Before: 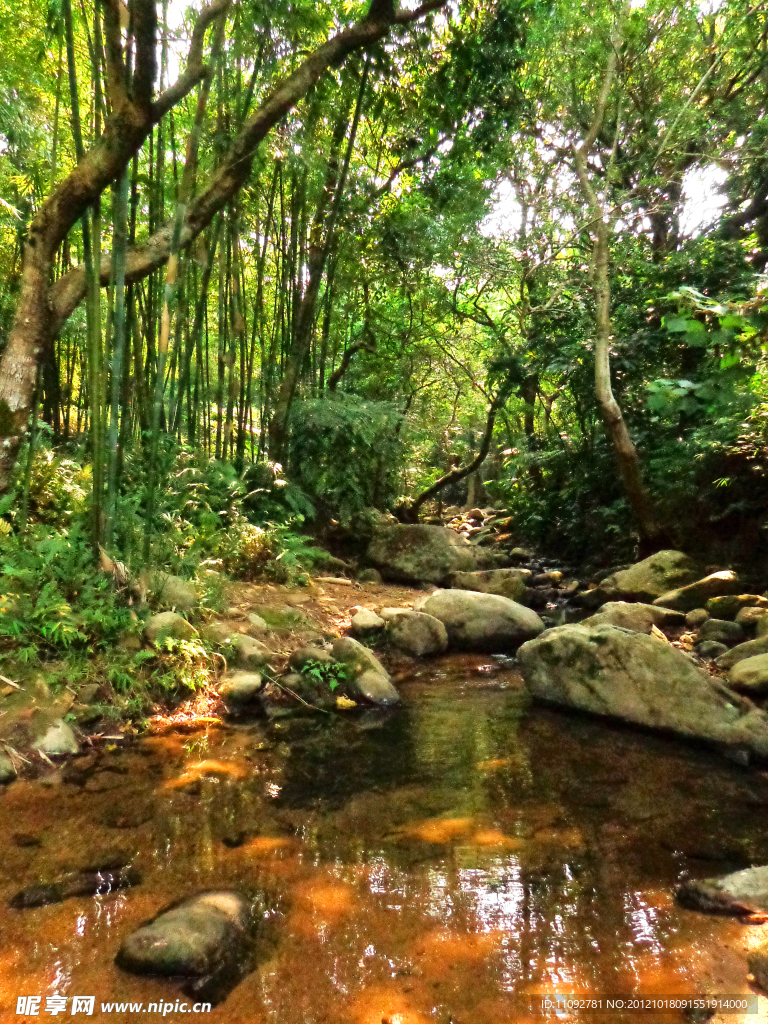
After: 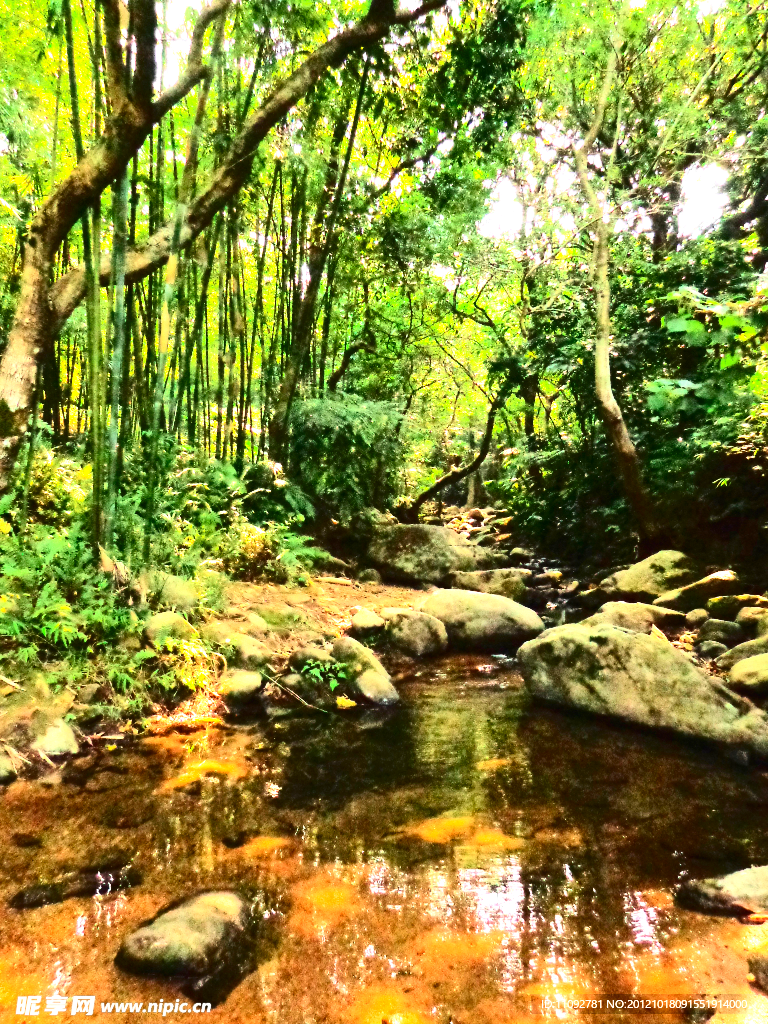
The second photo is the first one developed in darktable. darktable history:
contrast brightness saturation: contrast 0.409, brightness 0.101, saturation 0.208
exposure: black level correction -0.002, exposure 0.707 EV, compensate exposure bias true, compensate highlight preservation false
